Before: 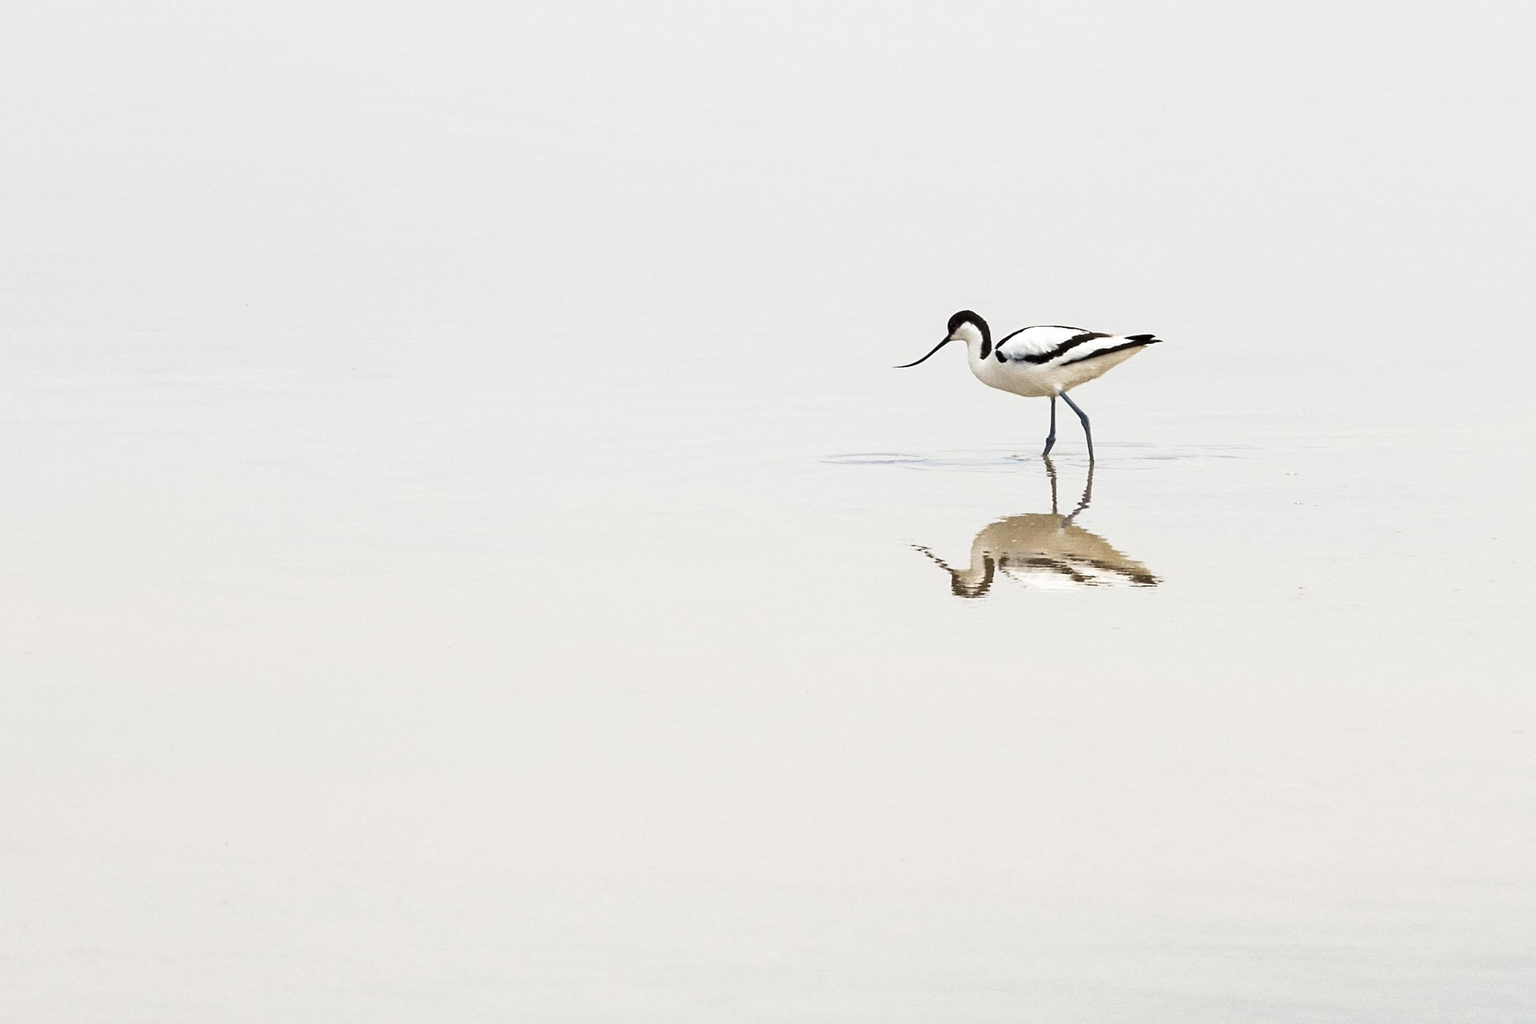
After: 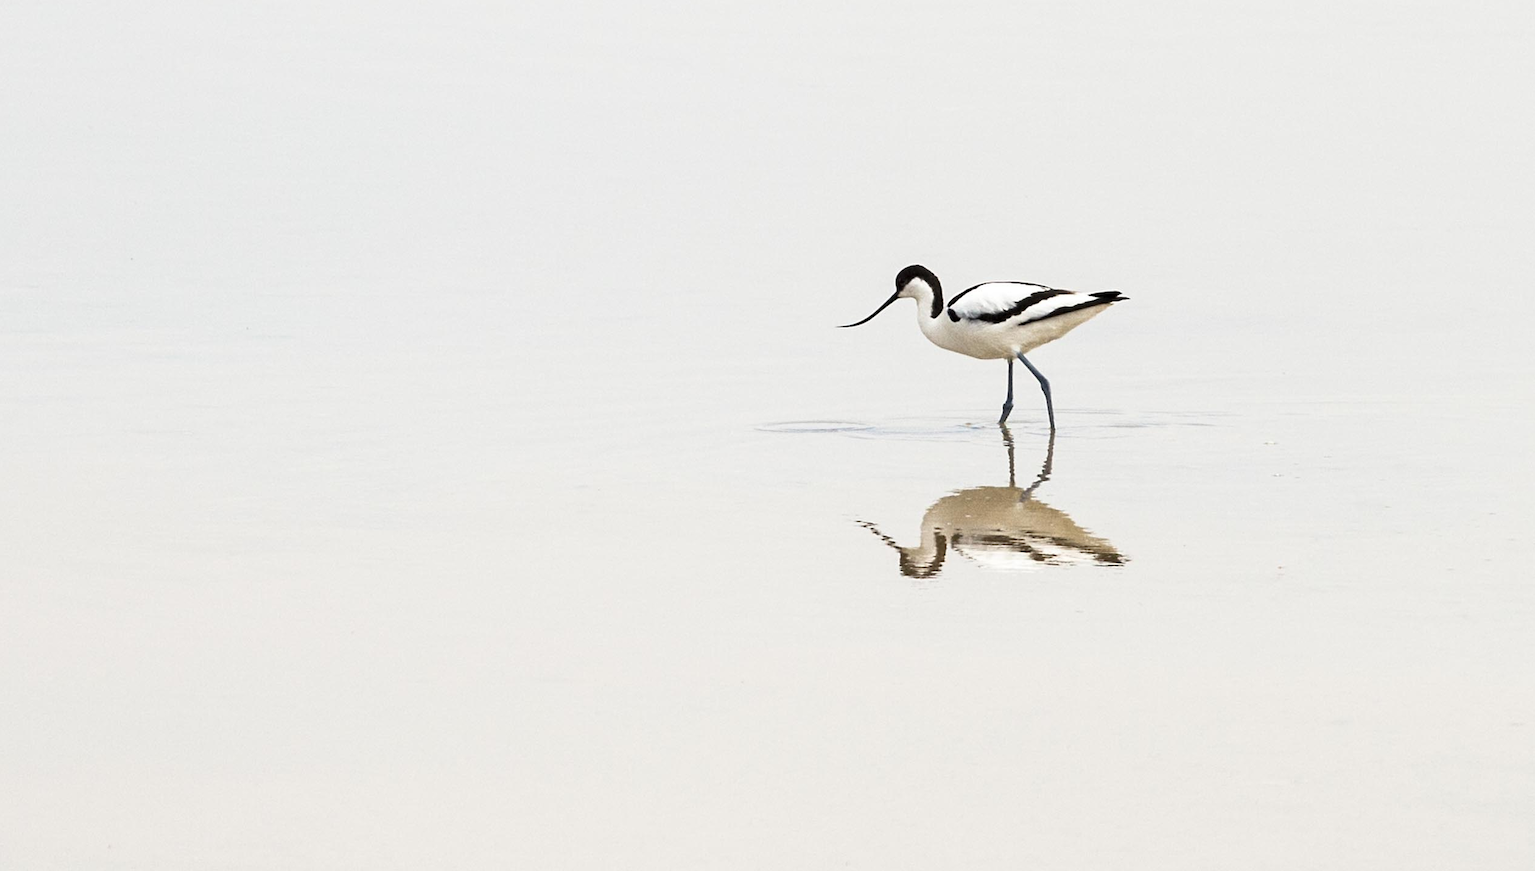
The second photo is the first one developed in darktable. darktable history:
crop: left 8.252%, top 6.619%, bottom 15.317%
